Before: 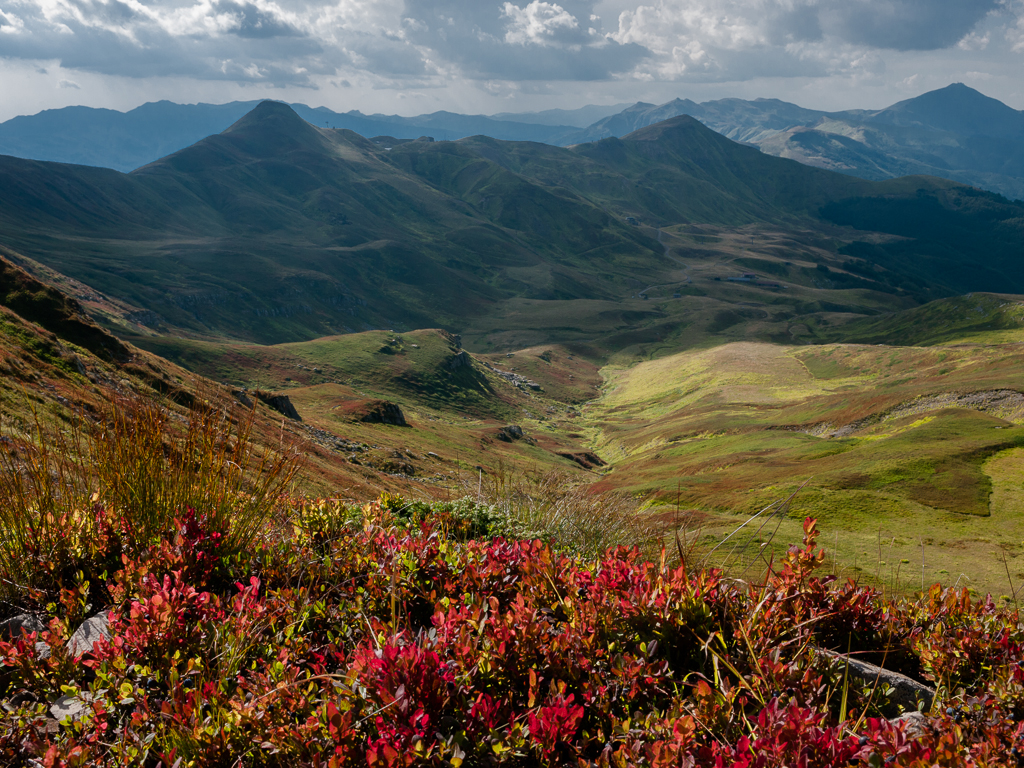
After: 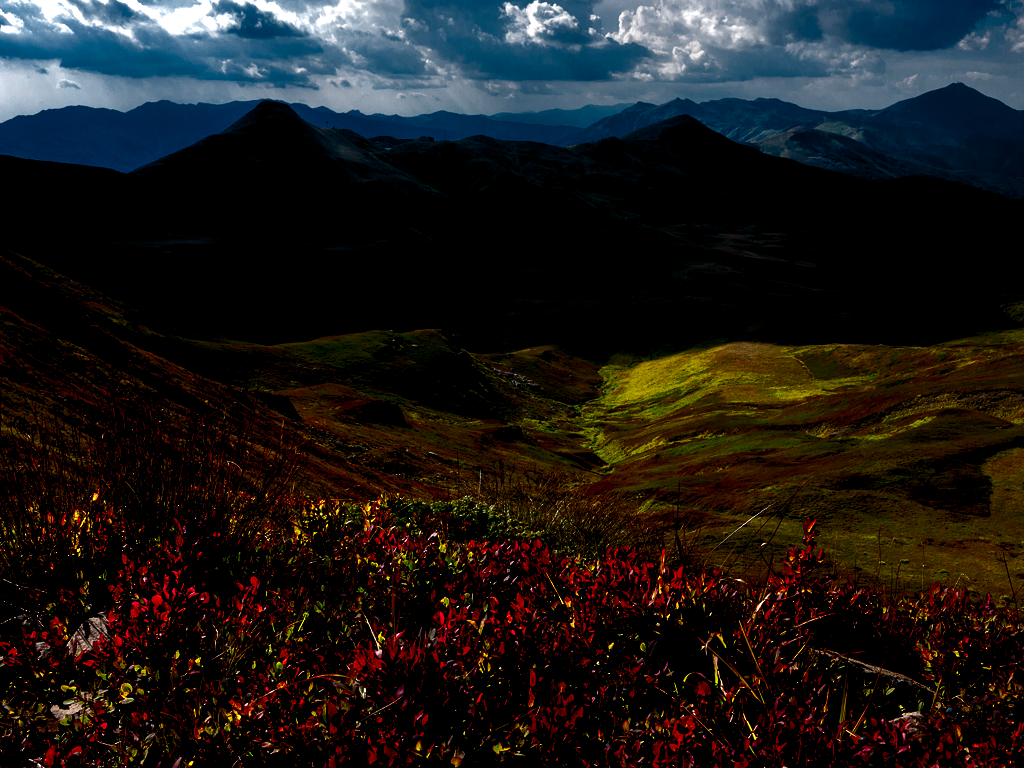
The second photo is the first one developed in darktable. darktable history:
contrast brightness saturation: brightness -0.981, saturation 0.983
exposure: exposure 0.461 EV, compensate exposure bias true, compensate highlight preservation false
levels: levels [0.052, 0.496, 0.908]
